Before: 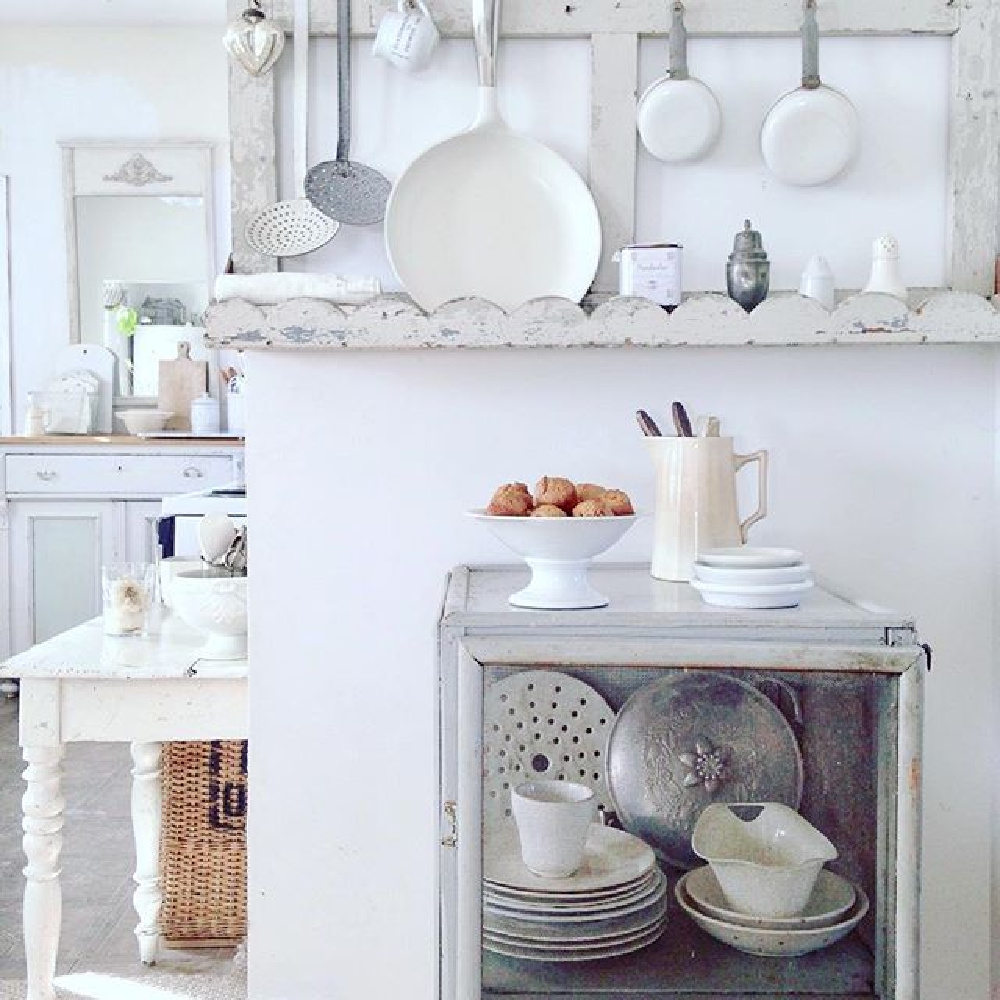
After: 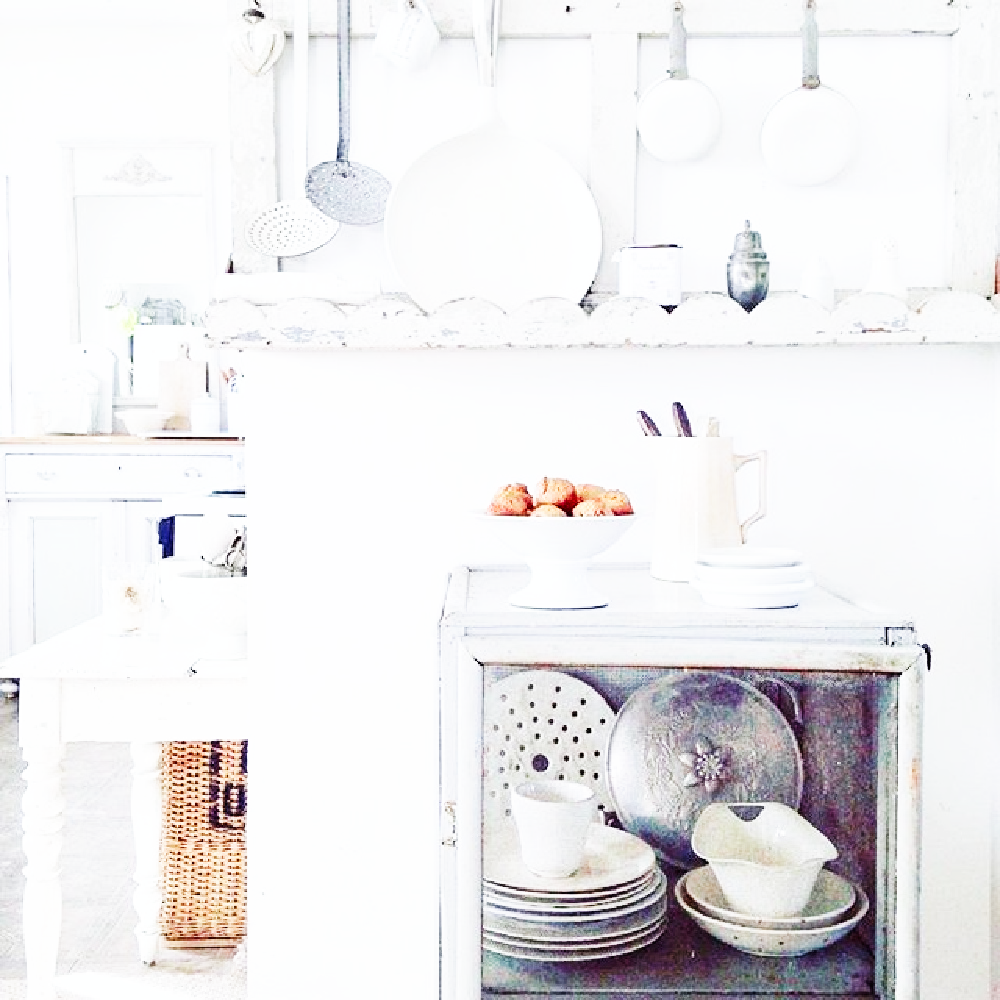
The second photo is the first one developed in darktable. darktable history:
base curve: curves: ch0 [(0, 0) (0.007, 0.004) (0.027, 0.03) (0.046, 0.07) (0.207, 0.54) (0.442, 0.872) (0.673, 0.972) (1, 1)], exposure shift 0.01, preserve colors none
exposure: compensate exposure bias true, compensate highlight preservation false
